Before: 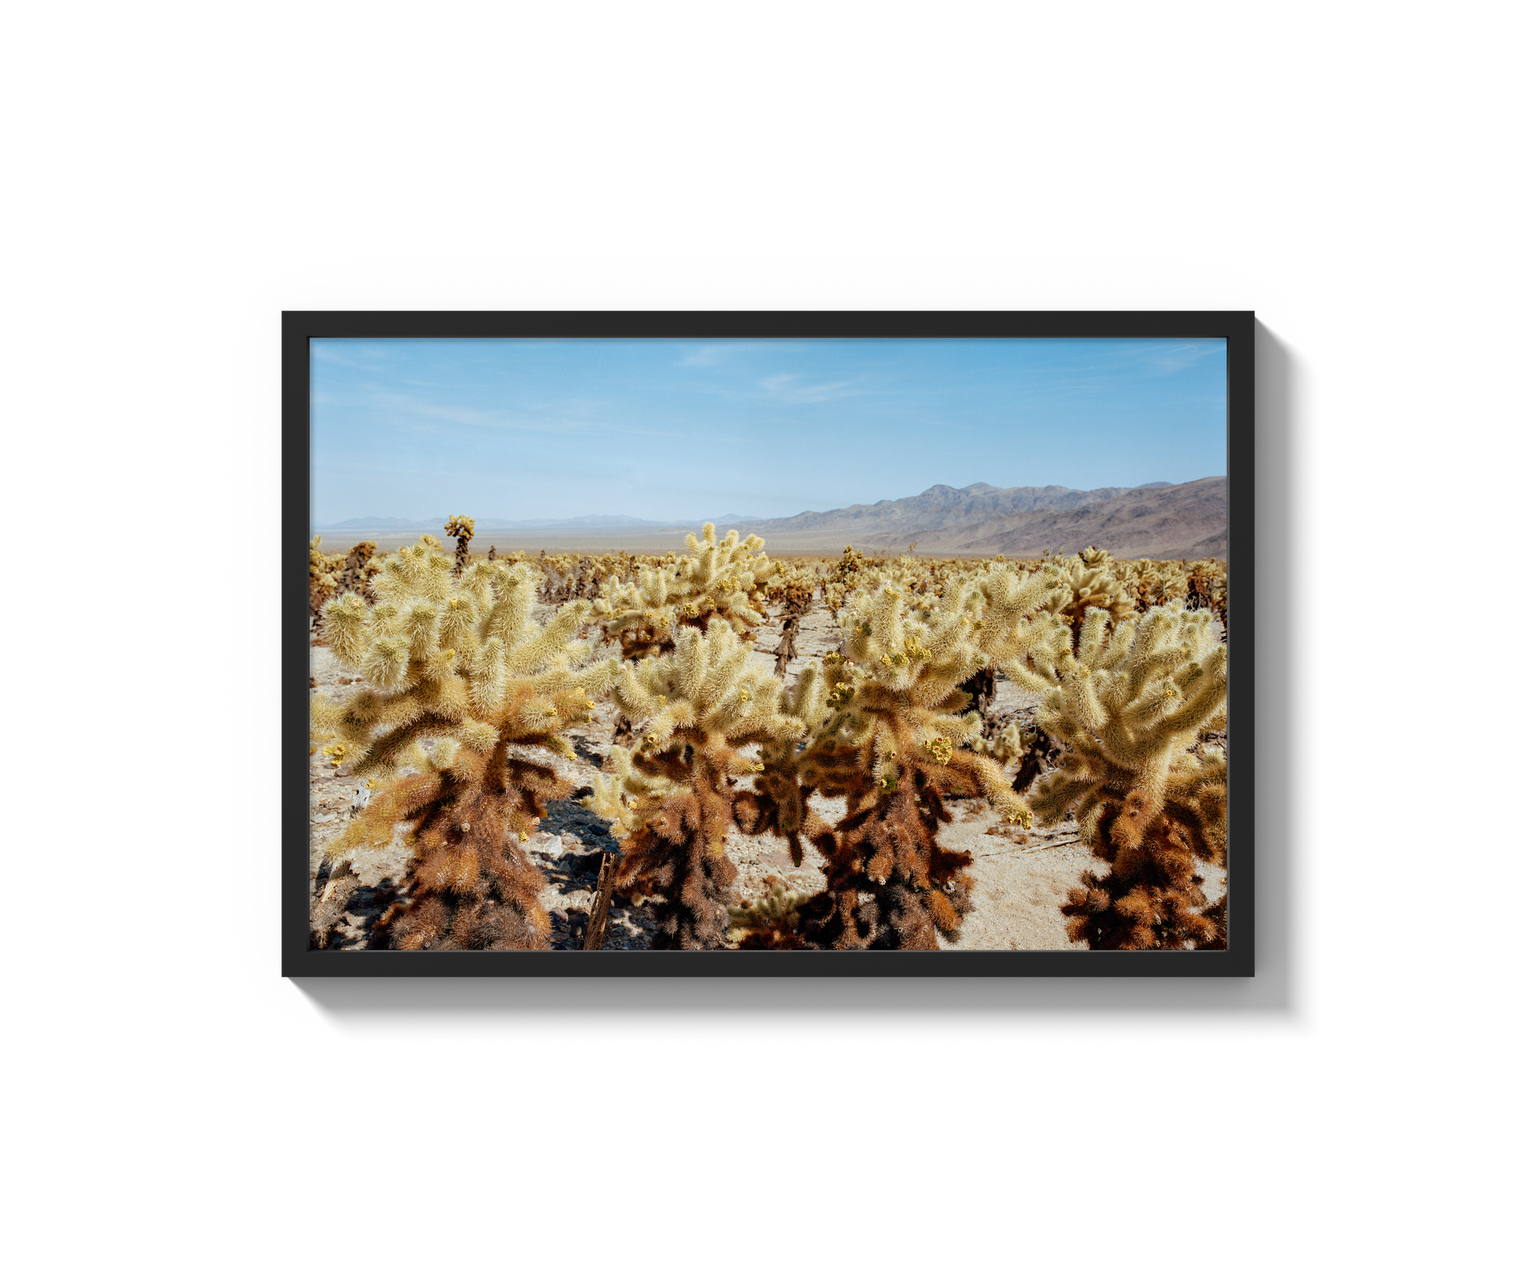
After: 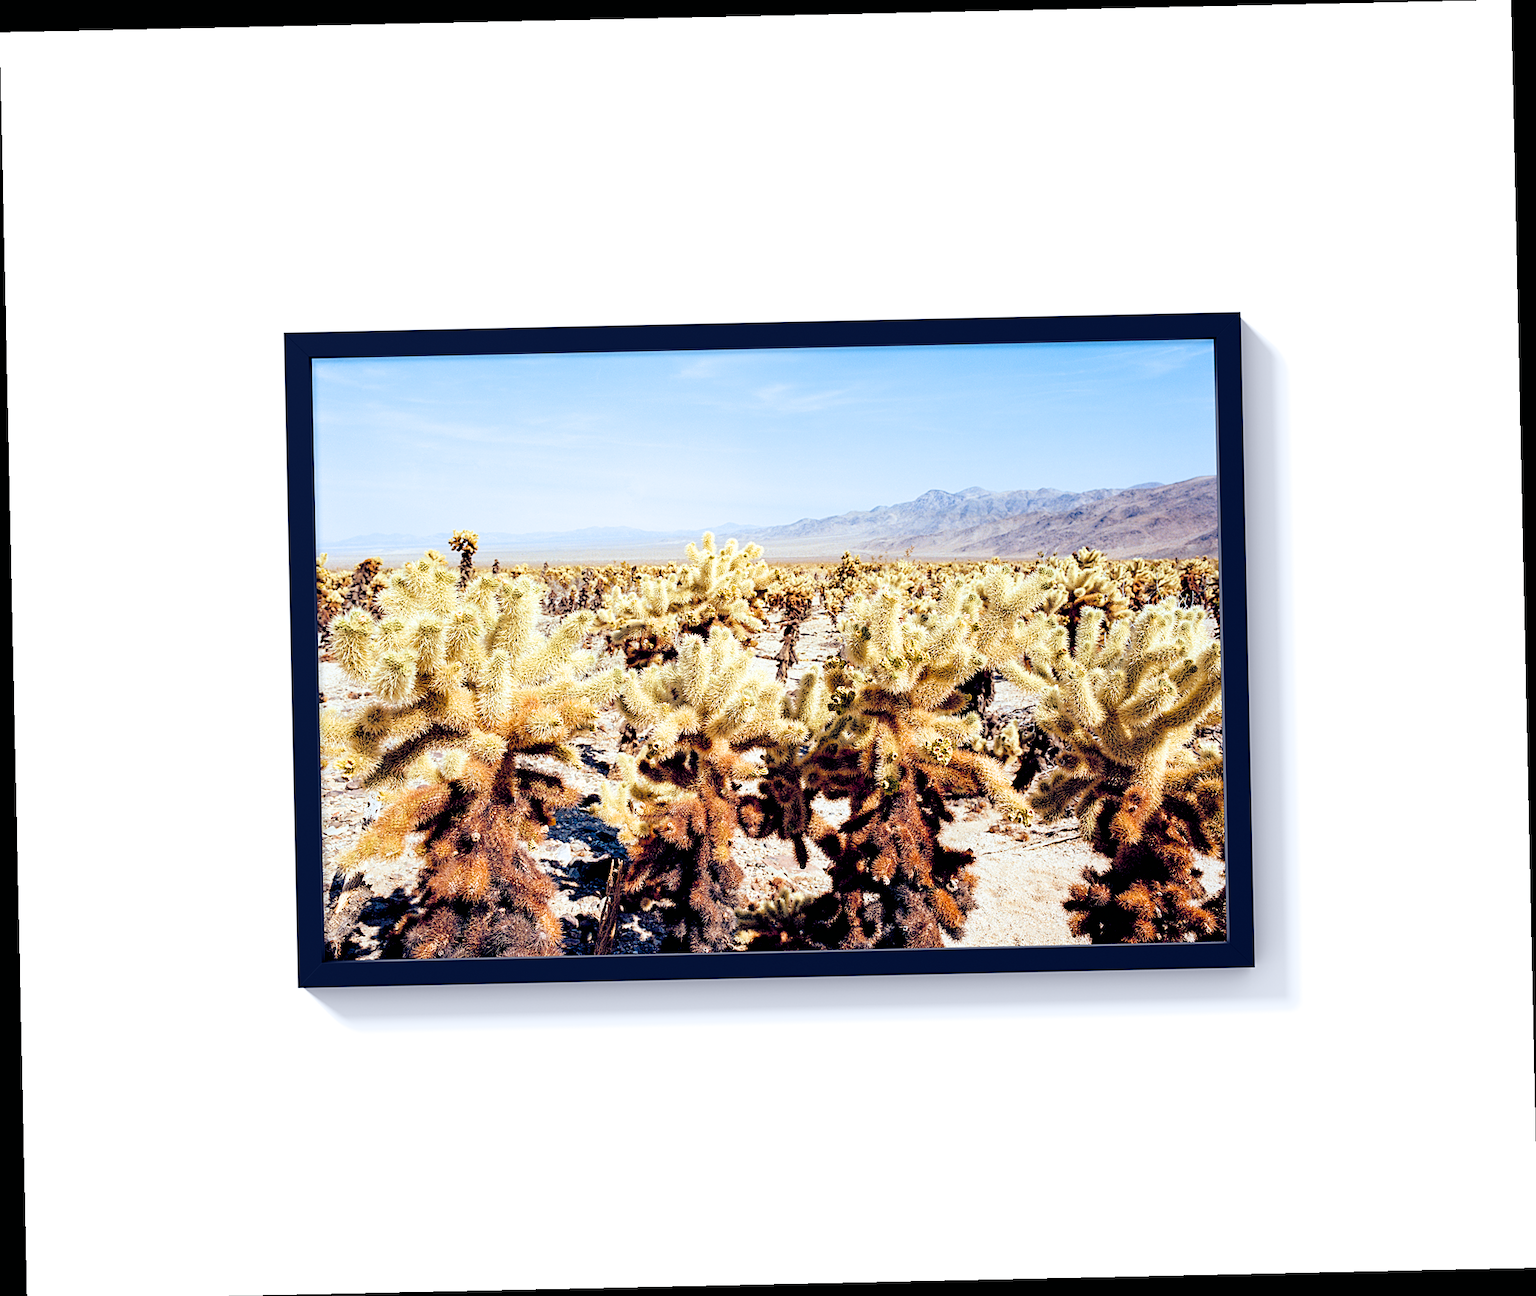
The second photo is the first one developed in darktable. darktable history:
crop: top 0.05%, bottom 0.098%
color correction: highlights a* -0.182, highlights b* -0.124
sharpen: on, module defaults
exposure: exposure 0.74 EV, compensate highlight preservation false
filmic rgb: black relative exposure -3.92 EV, white relative exposure 3.14 EV, hardness 2.87
color balance rgb: shadows lift › luminance -41.13%, shadows lift › chroma 14.13%, shadows lift › hue 260°, power › luminance -3.76%, power › chroma 0.56%, power › hue 40.37°, highlights gain › luminance 16.81%, highlights gain › chroma 2.94%, highlights gain › hue 260°, global offset › luminance -0.29%, global offset › chroma 0.31%, global offset › hue 260°, perceptual saturation grading › global saturation 20%, perceptual saturation grading › highlights -13.92%, perceptual saturation grading › shadows 50%
rotate and perspective: rotation -1.24°, automatic cropping off
